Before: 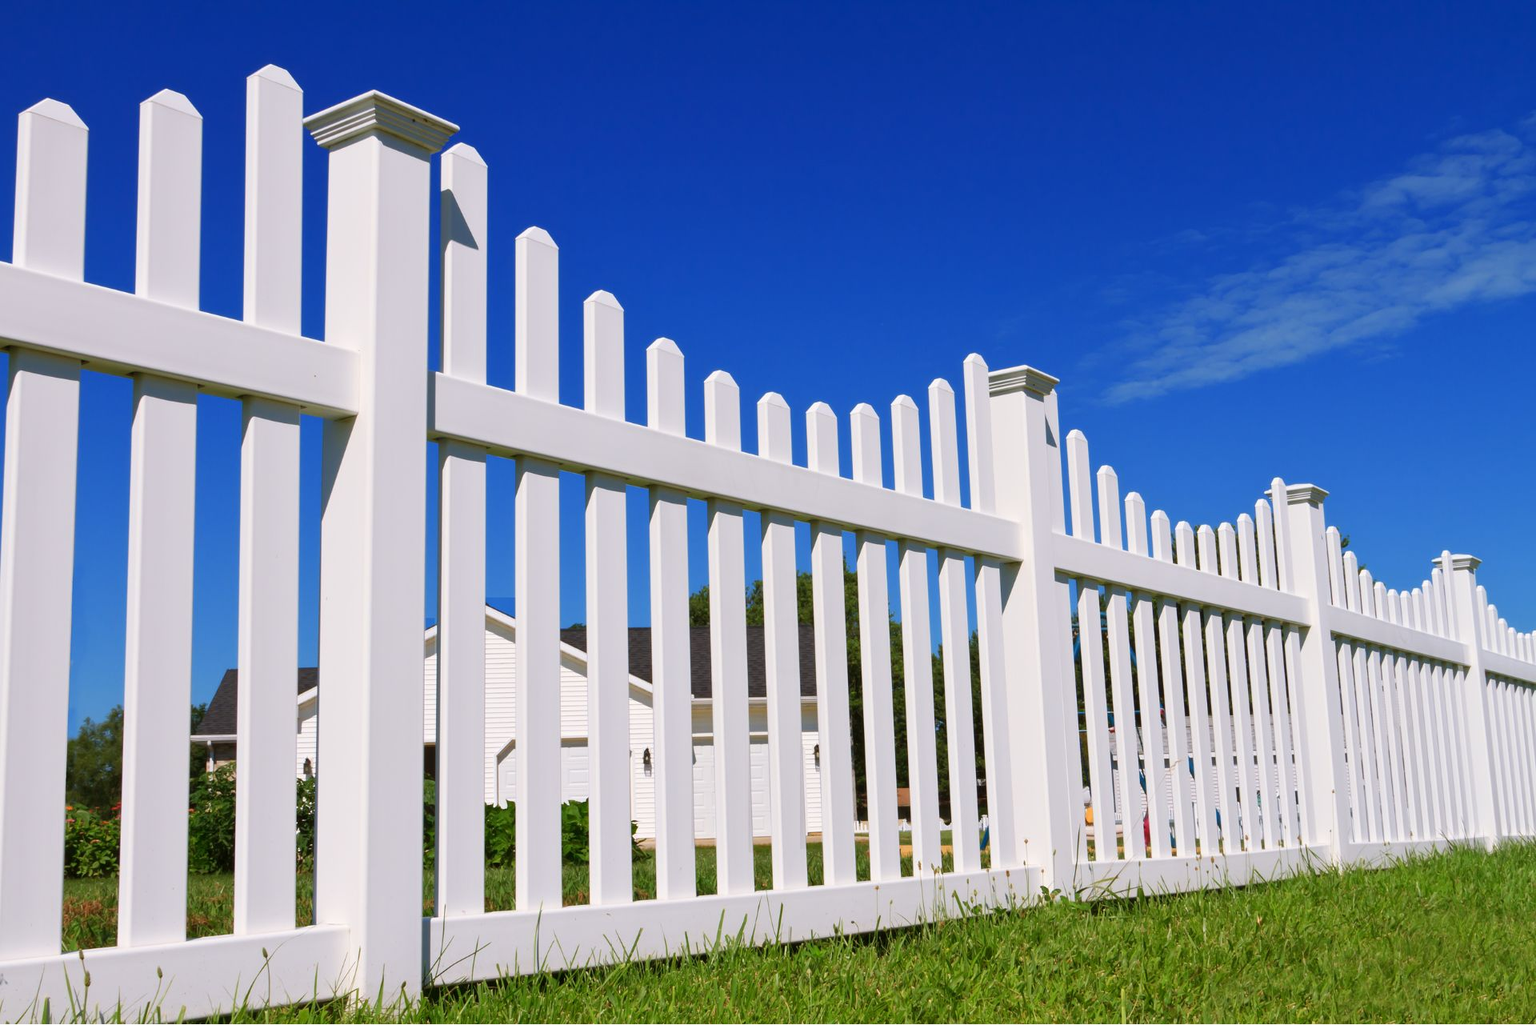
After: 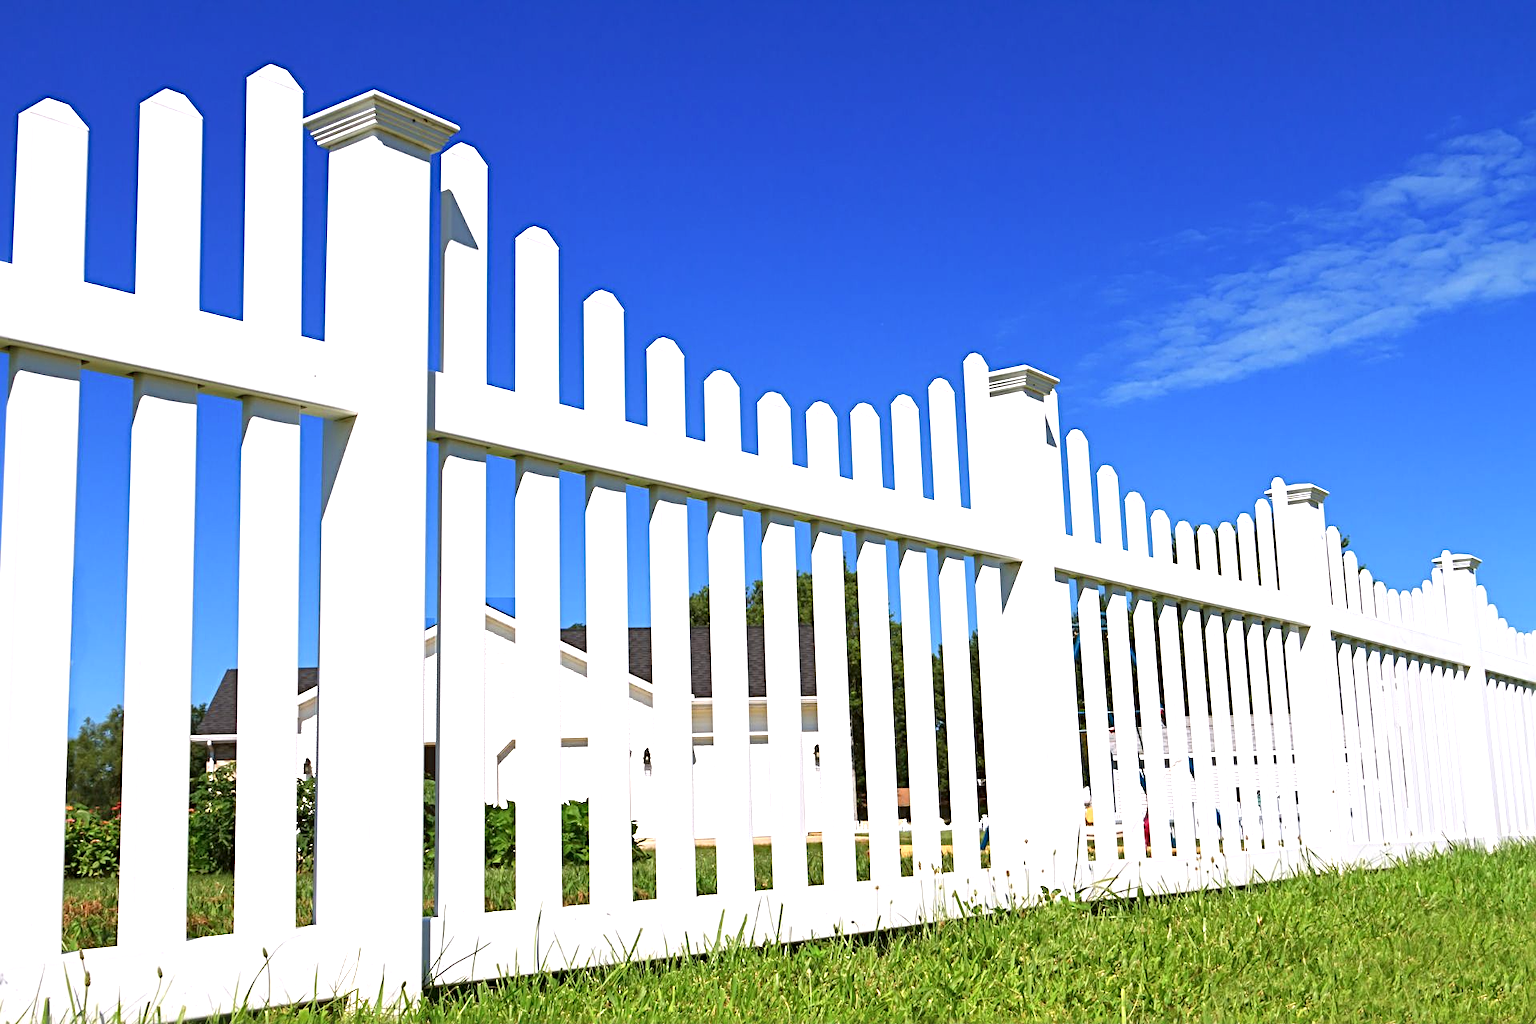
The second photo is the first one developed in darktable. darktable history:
contrast brightness saturation: contrast 0.01, saturation -0.057
exposure: black level correction 0, exposure 0.896 EV, compensate exposure bias true, compensate highlight preservation false
sharpen: radius 3.972
